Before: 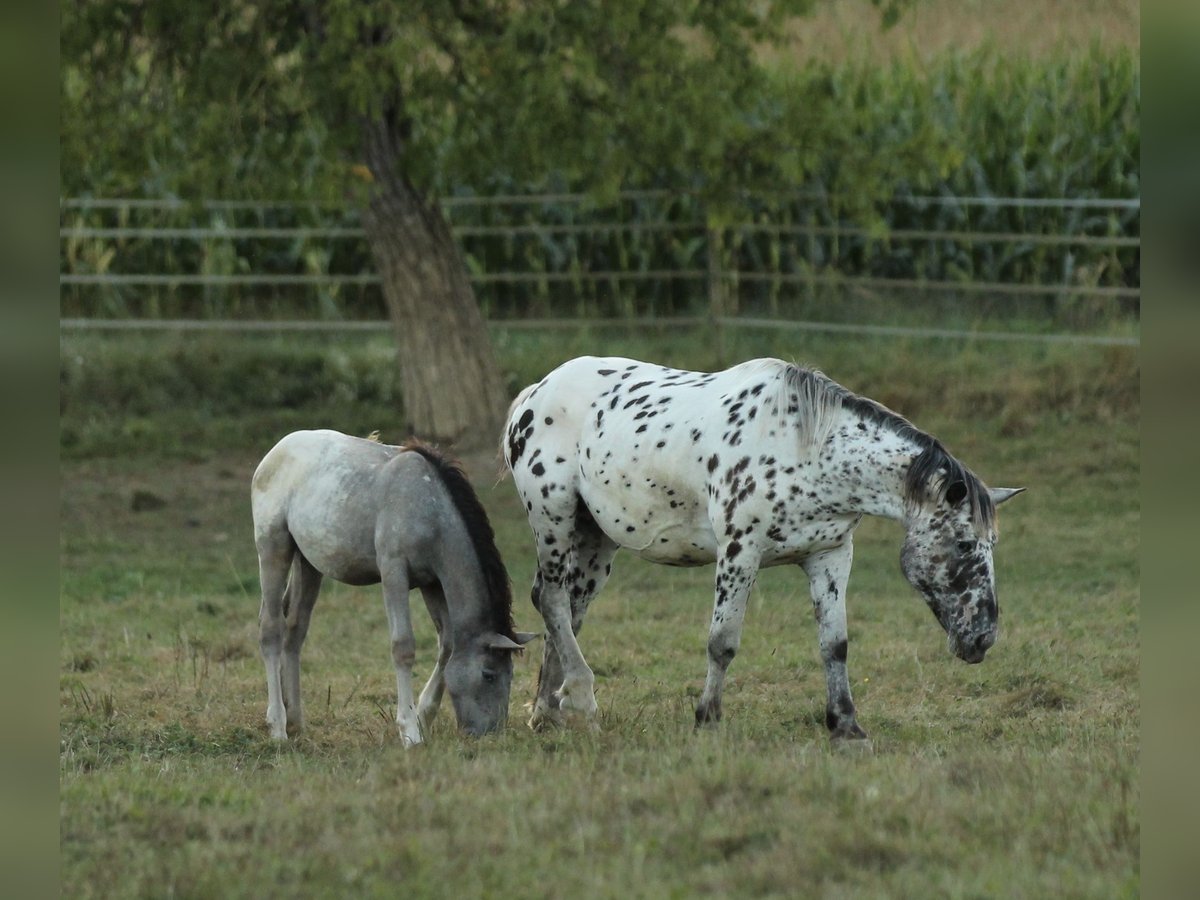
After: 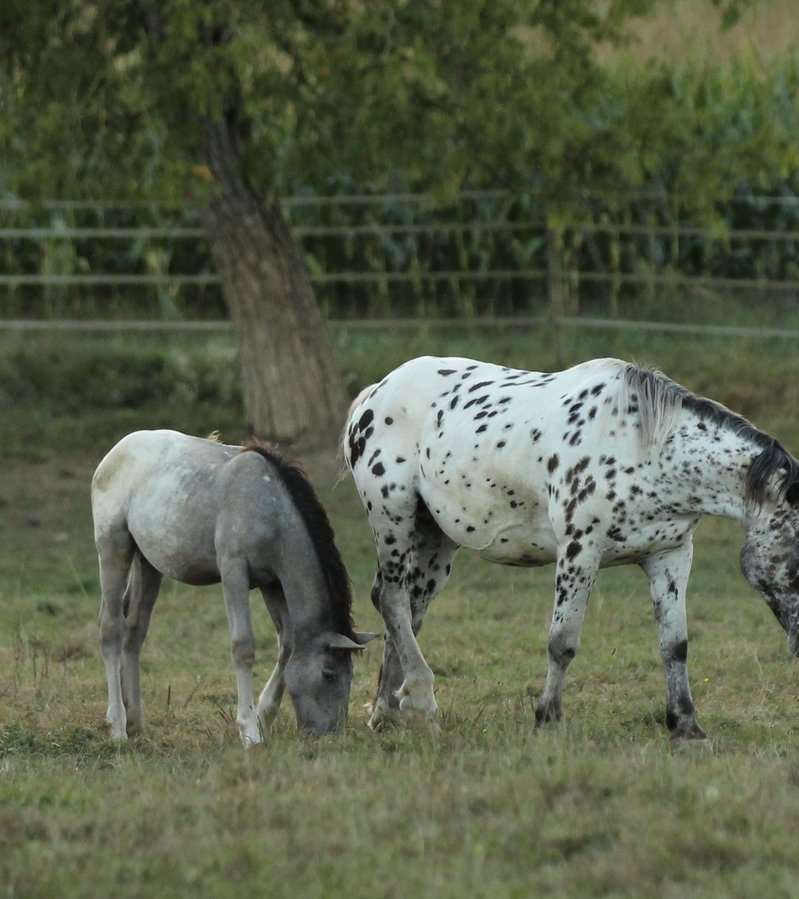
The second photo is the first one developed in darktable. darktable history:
crop and rotate: left 13.345%, right 20.065%
tone equalizer: on, module defaults
